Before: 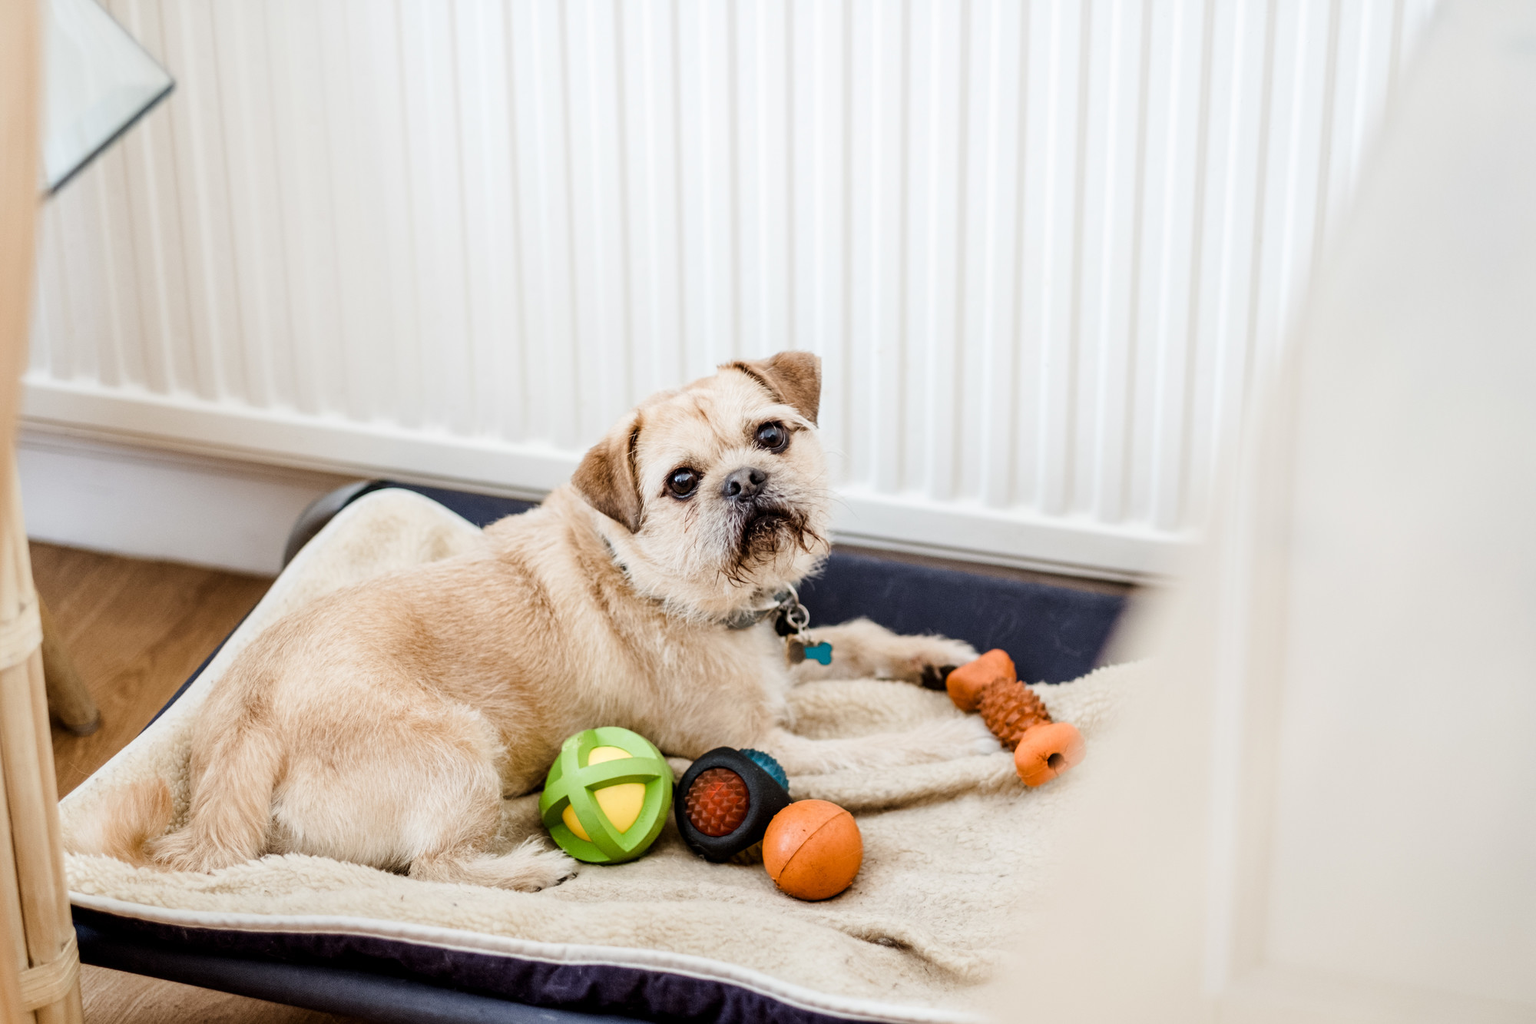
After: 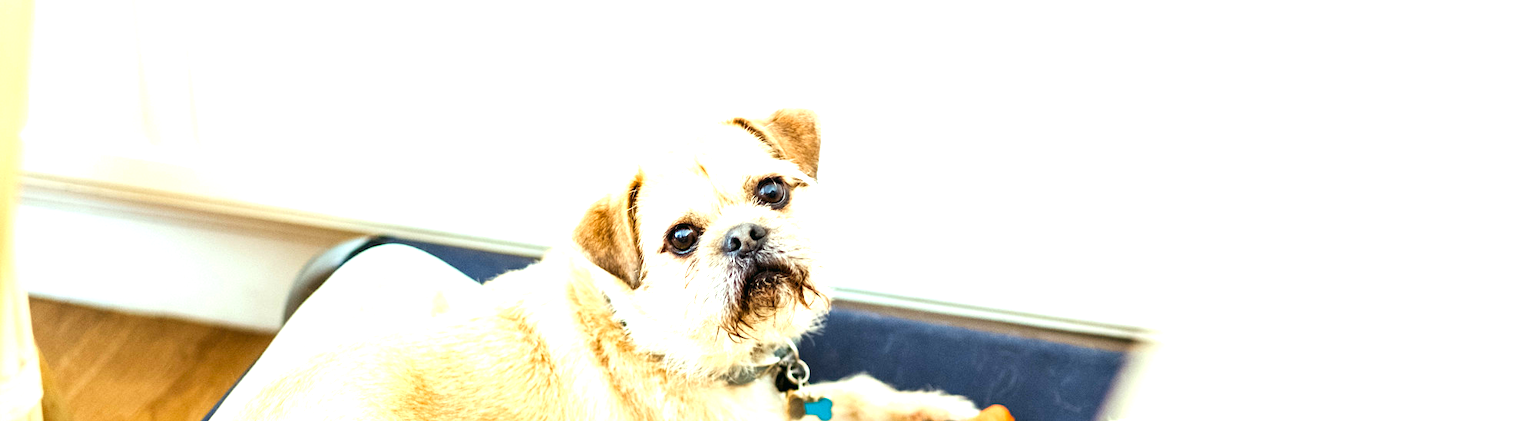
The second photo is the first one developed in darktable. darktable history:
color correction: highlights a* -7.63, highlights b* 1.43, shadows a* -3.16, saturation 1.44
crop and rotate: top 23.919%, bottom 34.862%
exposure: black level correction 0, exposure 1.287 EV, compensate exposure bias true, compensate highlight preservation false
